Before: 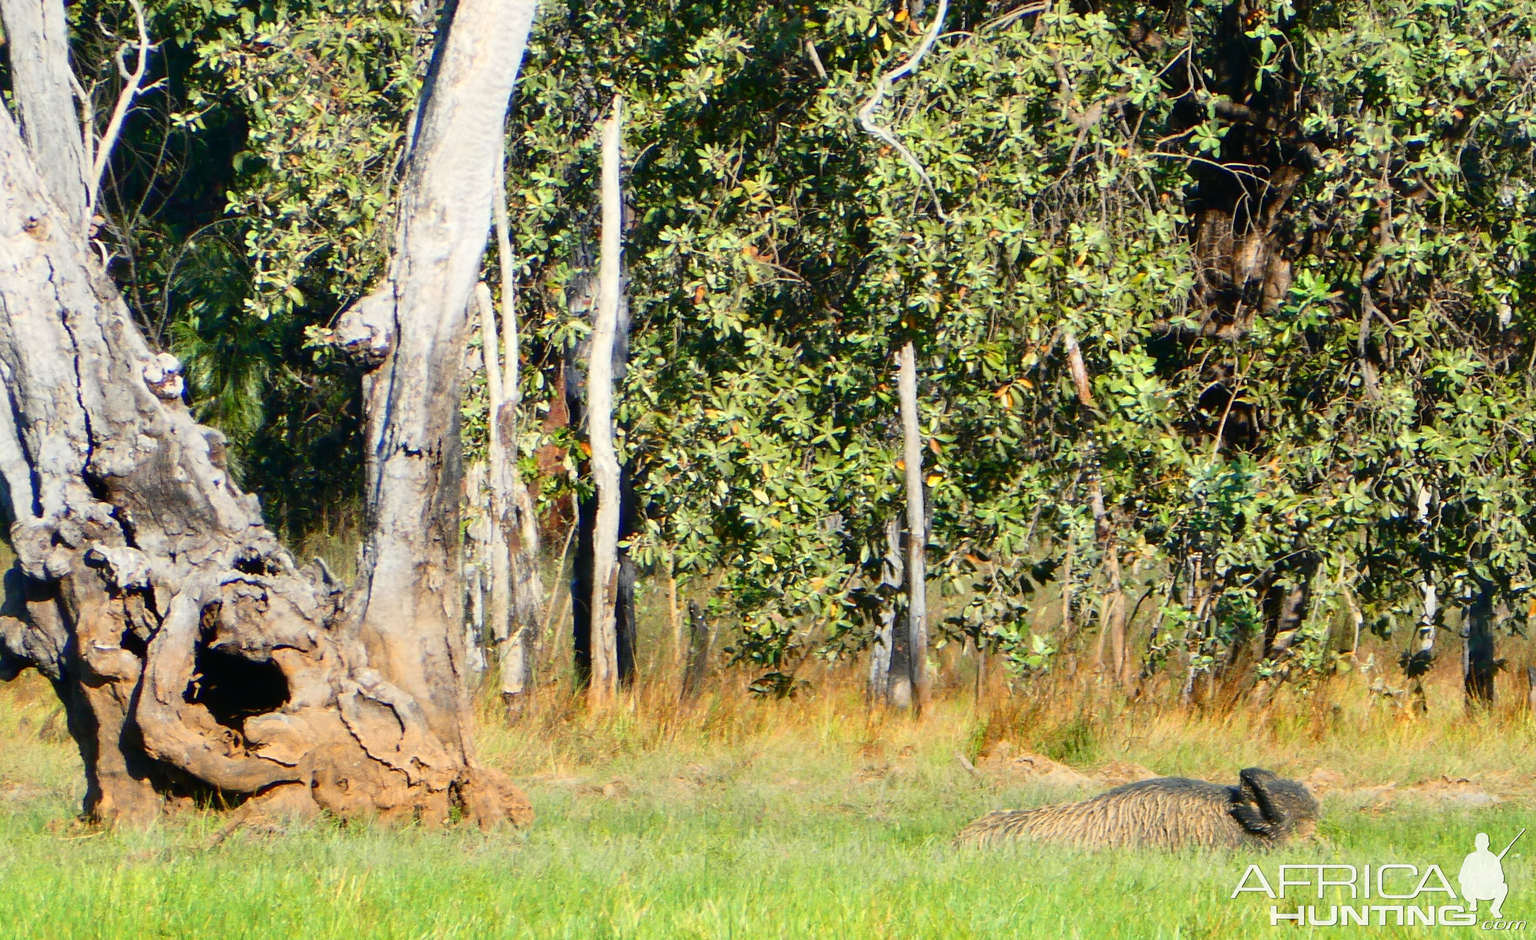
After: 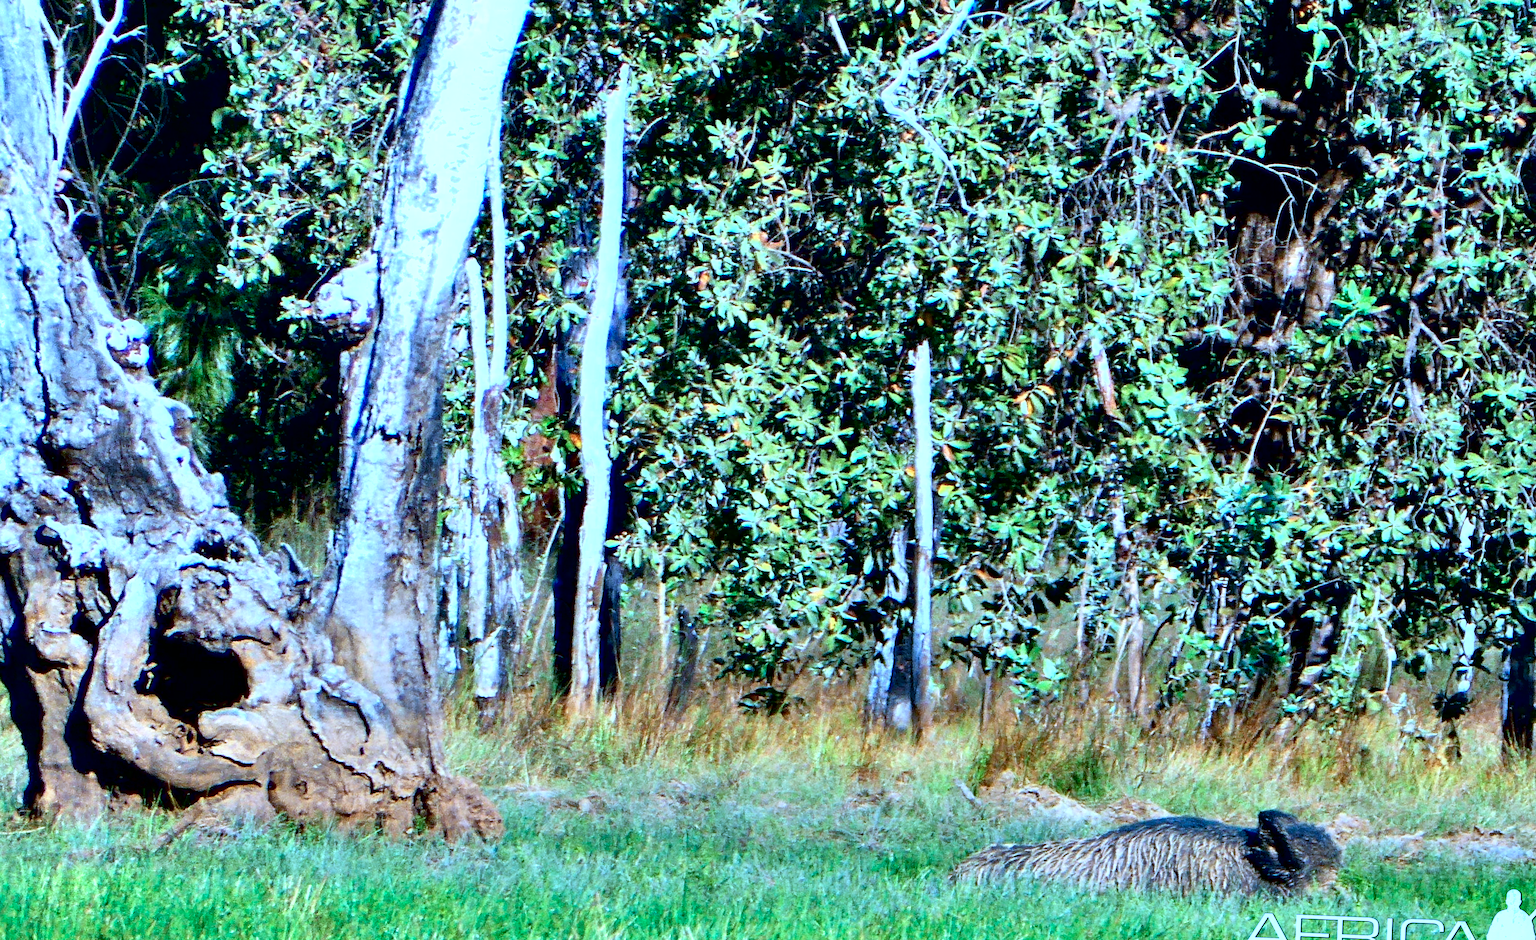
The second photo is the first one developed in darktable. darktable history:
crop and rotate: angle -2.38°
shadows and highlights: soften with gaussian
contrast equalizer: y [[0.6 ×6], [0.55 ×6], [0 ×6], [0 ×6], [0 ×6]]
haze removal: compatibility mode true, adaptive false
color calibration: illuminant as shot in camera, x 0.439, y 0.413, temperature 2884.94 K
